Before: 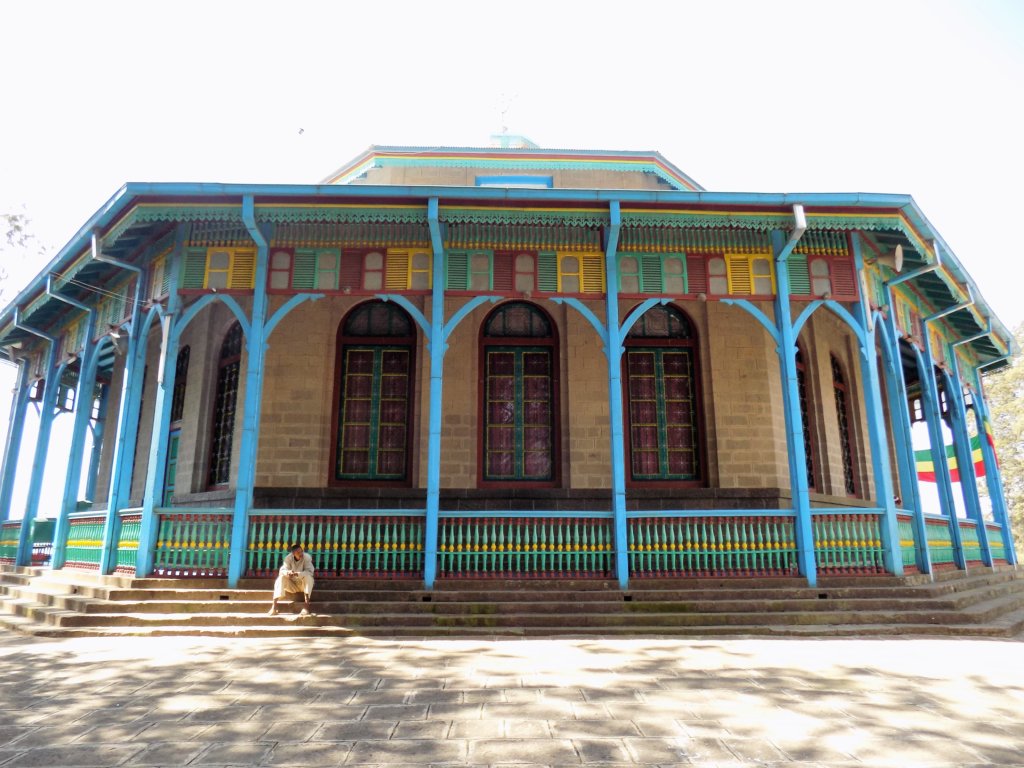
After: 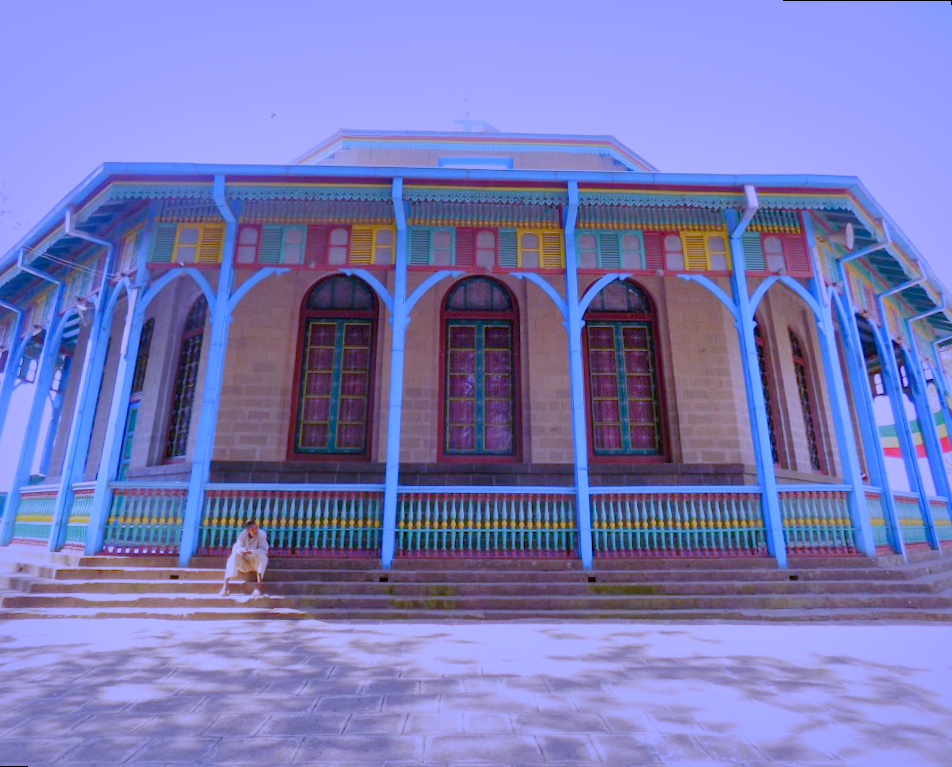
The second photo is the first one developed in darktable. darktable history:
shadows and highlights: shadows 25, highlights -70
white balance: red 0.98, blue 1.61
color balance rgb: shadows lift › chroma 1%, shadows lift › hue 113°, highlights gain › chroma 0.2%, highlights gain › hue 333°, perceptual saturation grading › global saturation 20%, perceptual saturation grading › highlights -50%, perceptual saturation grading › shadows 25%, contrast -30%
rotate and perspective: rotation 0.215°, lens shift (vertical) -0.139, crop left 0.069, crop right 0.939, crop top 0.002, crop bottom 0.996
